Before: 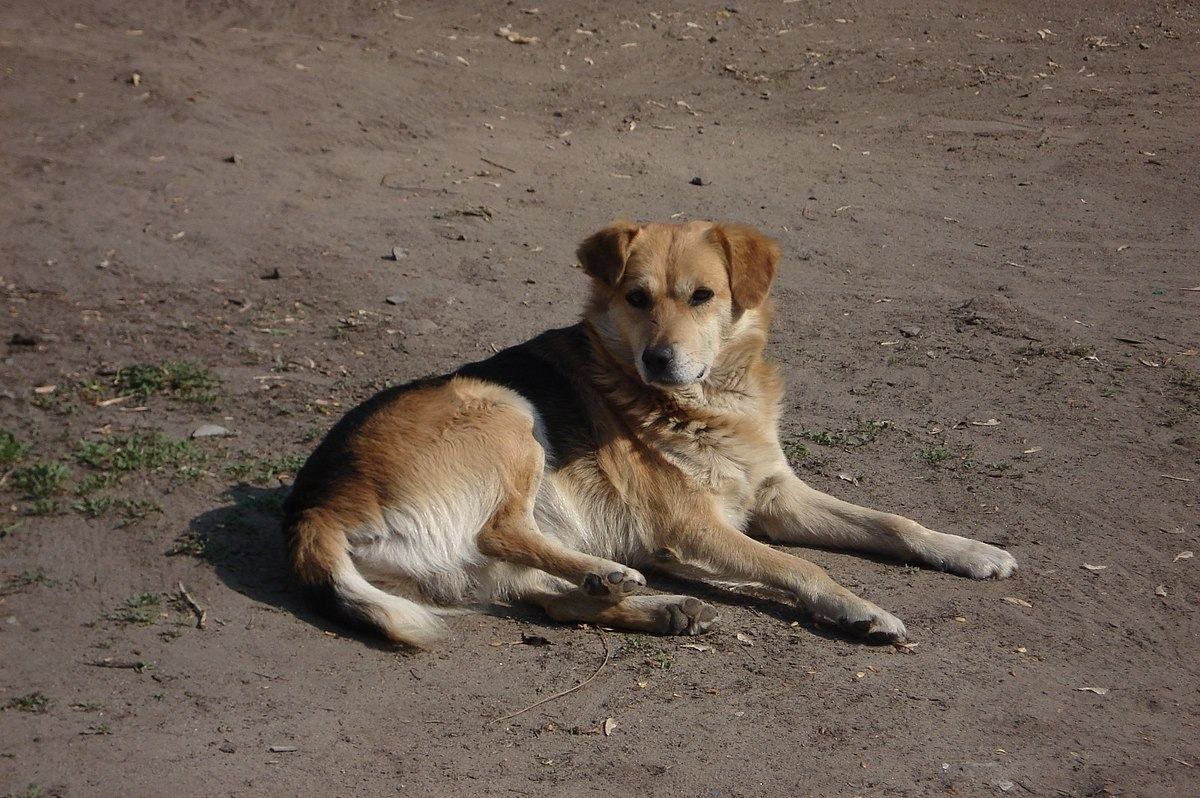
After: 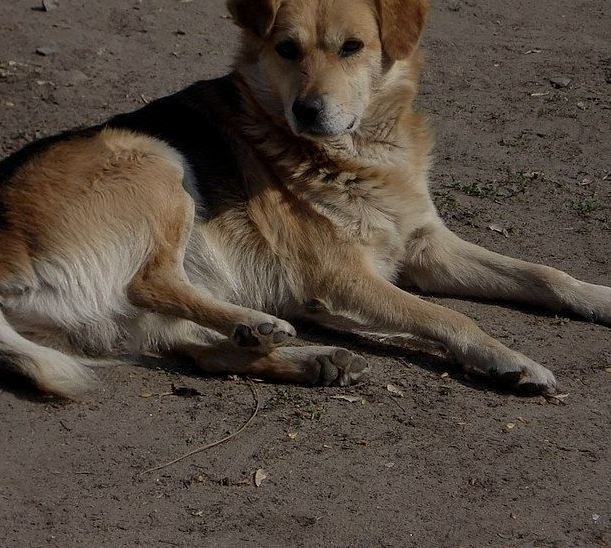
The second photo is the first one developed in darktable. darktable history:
local contrast: highlights 103%, shadows 102%, detail 119%, midtone range 0.2
crop and rotate: left 29.23%, top 31.235%, right 19.833%
exposure: exposure -0.94 EV, compensate highlight preservation false
